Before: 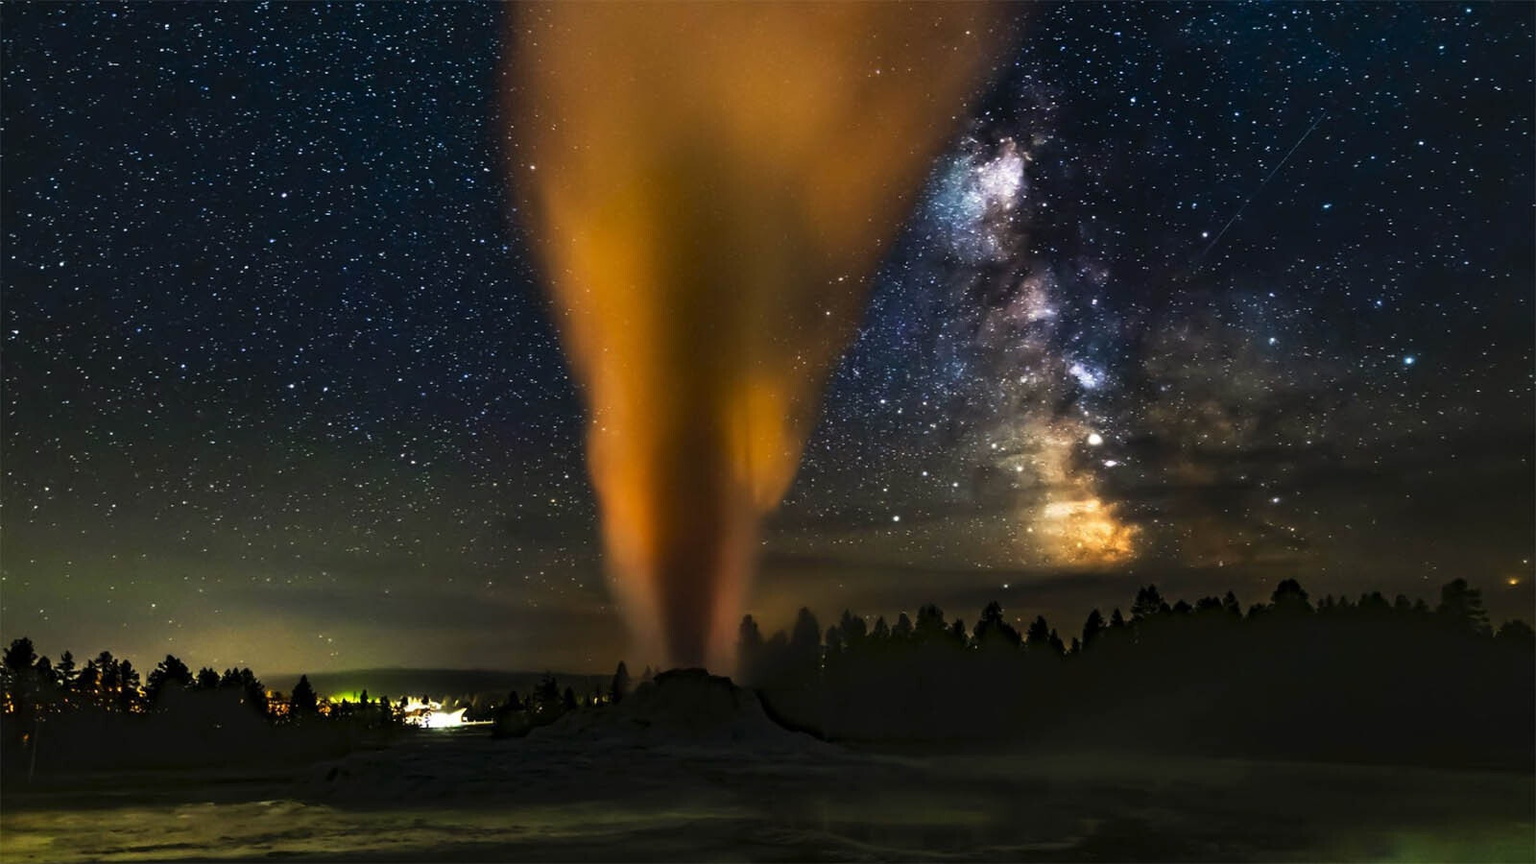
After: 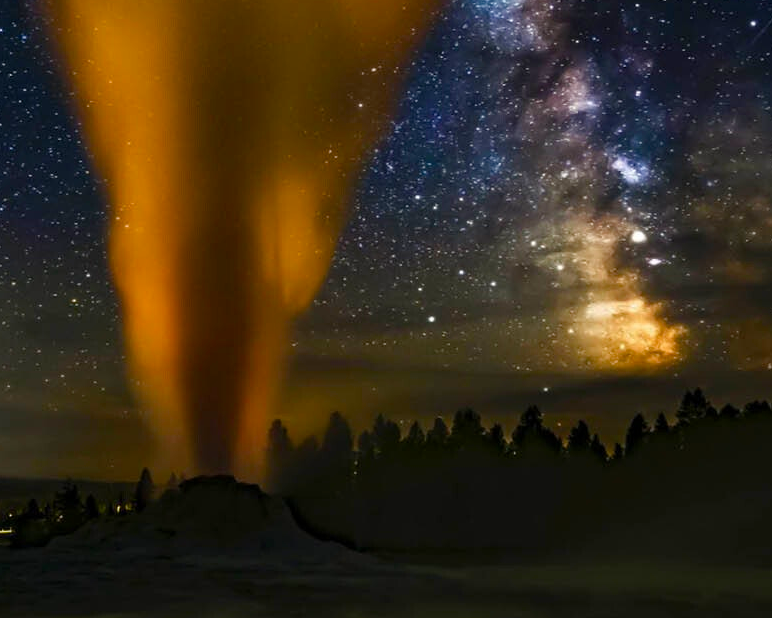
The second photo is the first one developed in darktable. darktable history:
color balance rgb: perceptual saturation grading › global saturation 20%, perceptual saturation grading › highlights -25%, perceptual saturation grading › shadows 50%
crop: left 31.379%, top 24.658%, right 20.326%, bottom 6.628%
